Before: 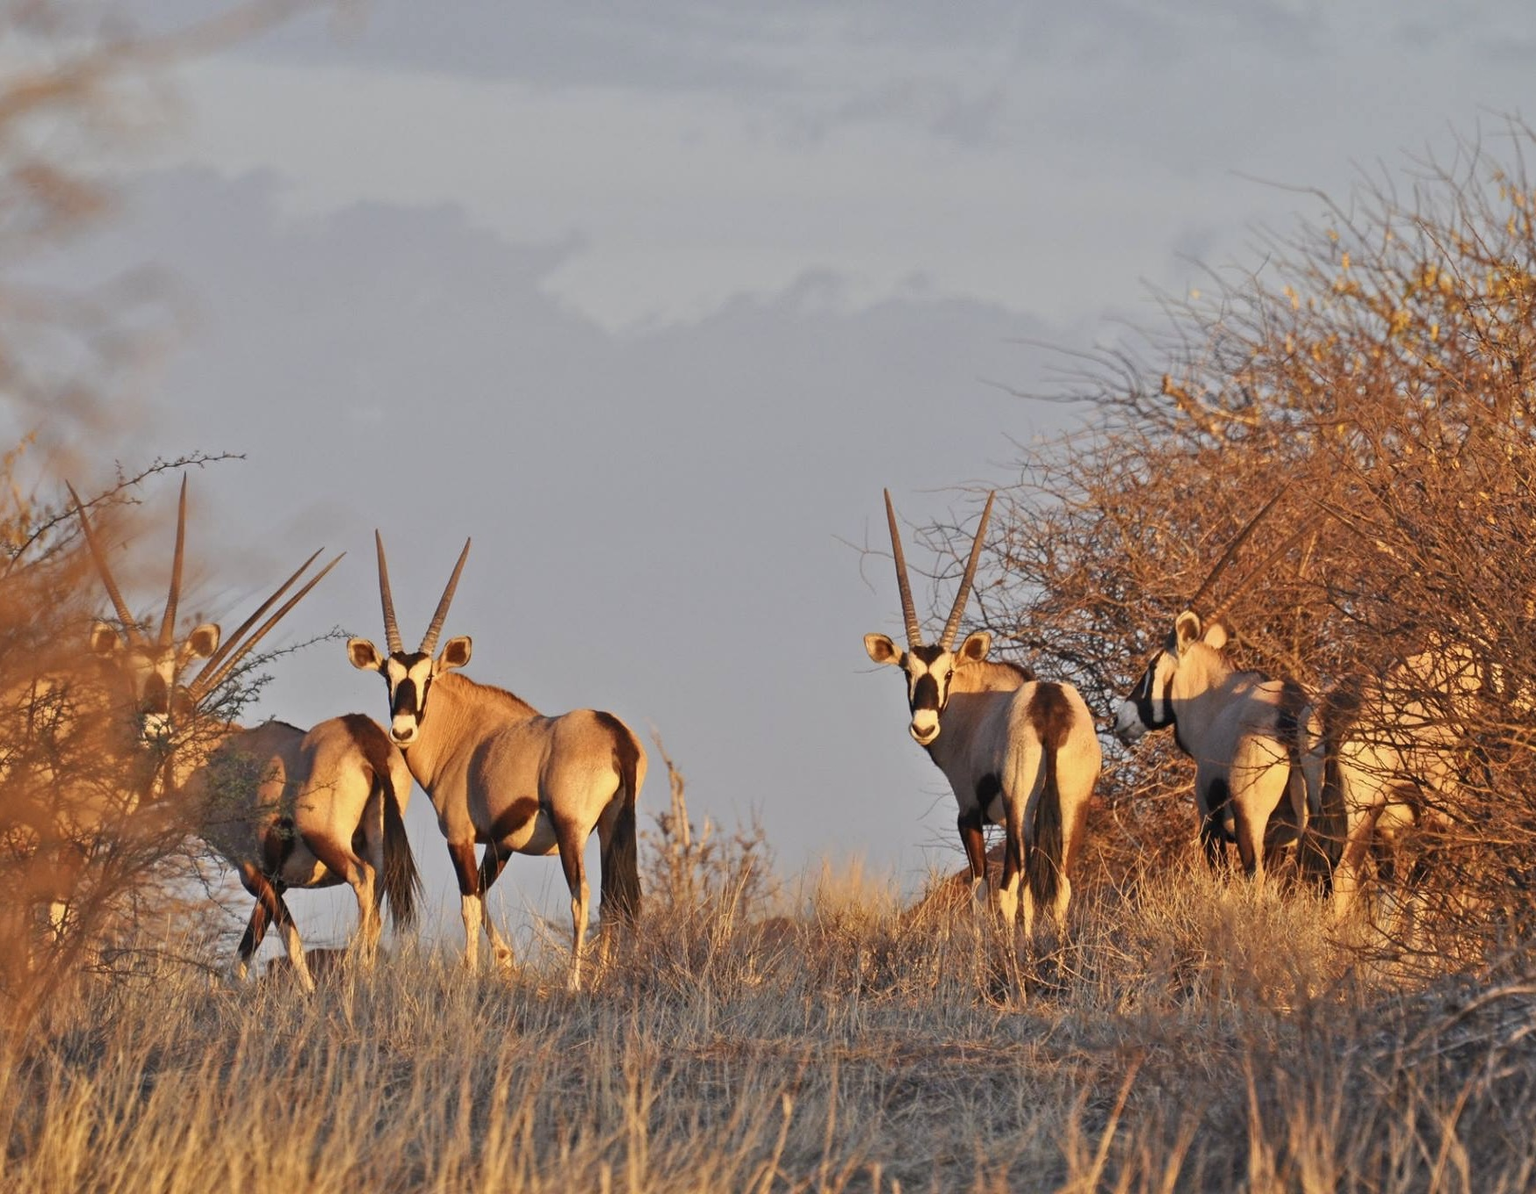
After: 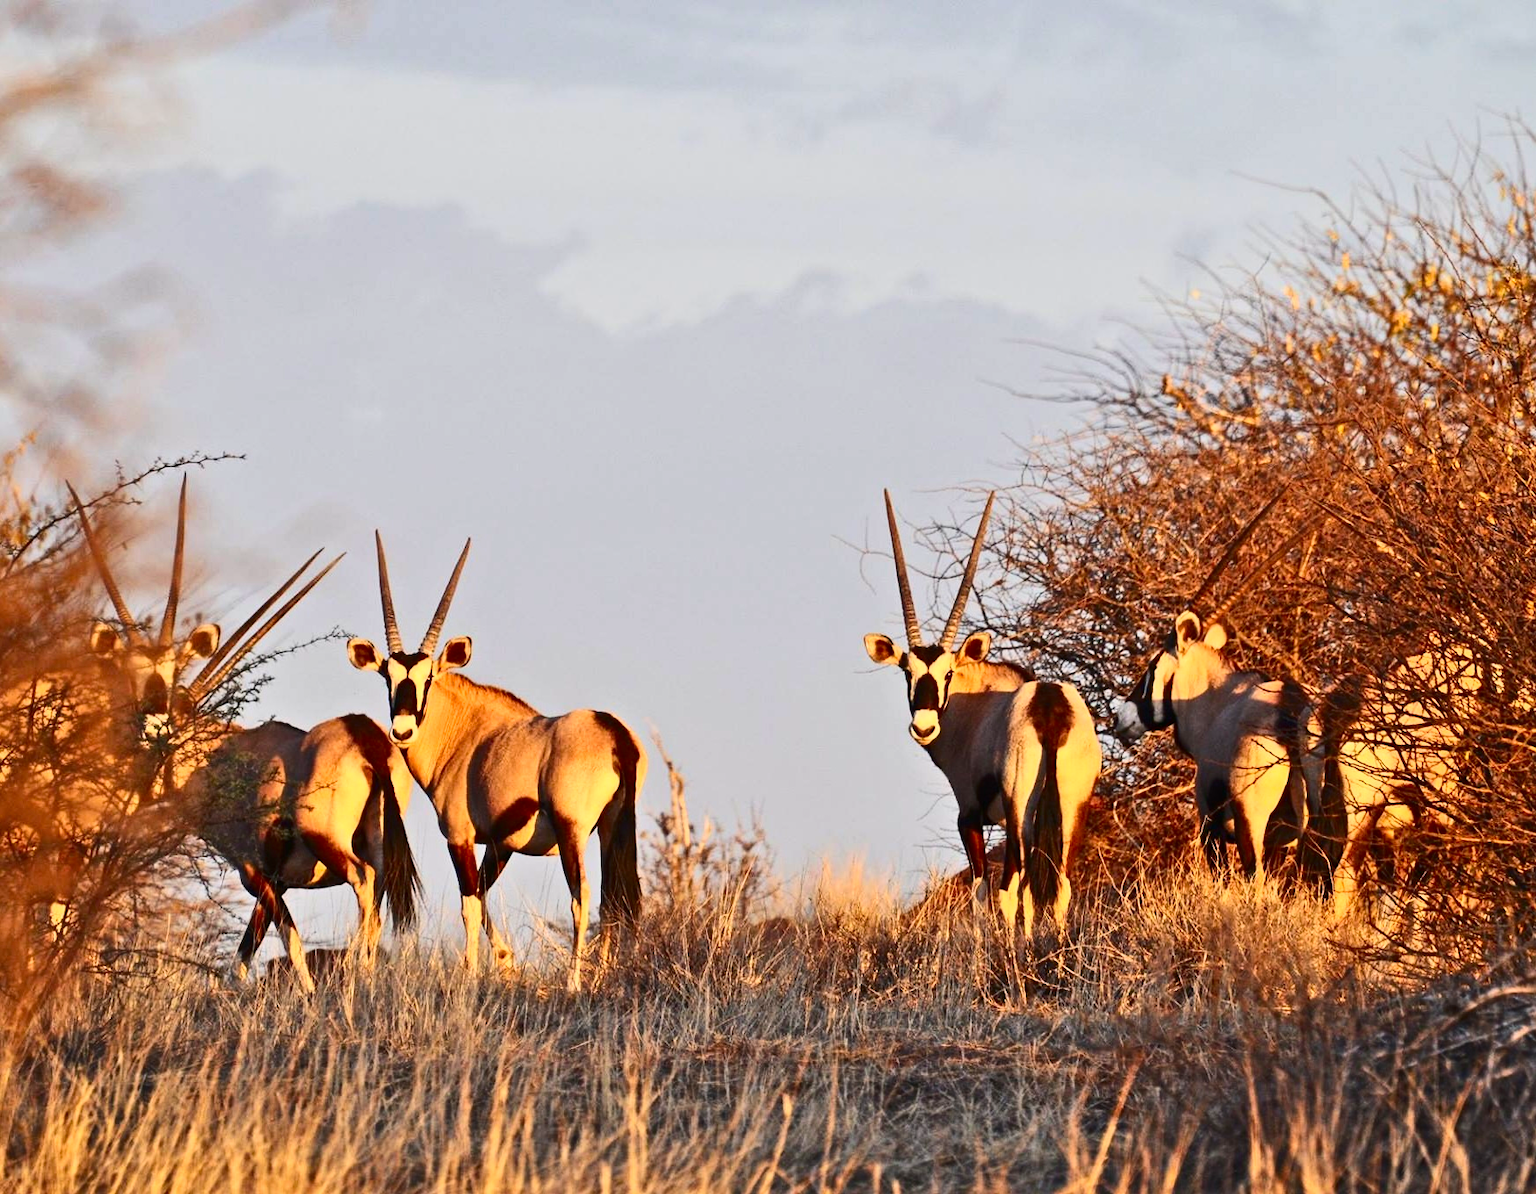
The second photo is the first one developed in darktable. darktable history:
contrast brightness saturation: contrast 0.4, brightness 0.05, saturation 0.25
tone equalizer: on, module defaults
rotate and perspective: automatic cropping original format, crop left 0, crop top 0
